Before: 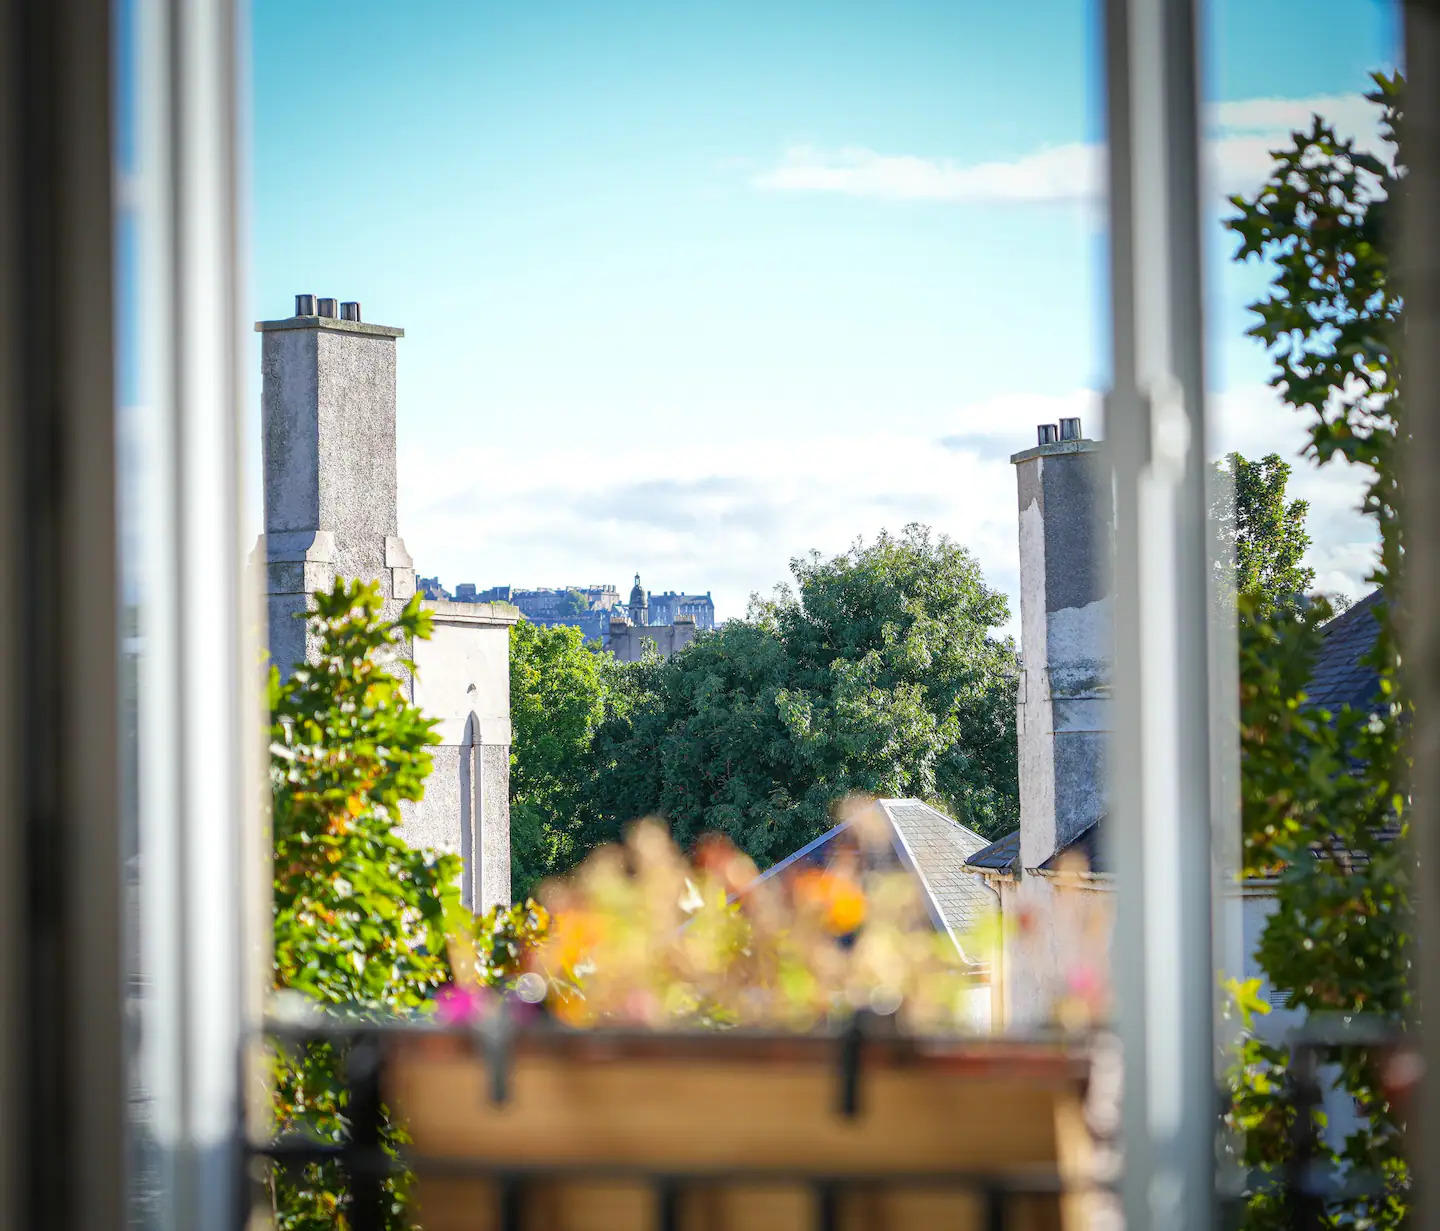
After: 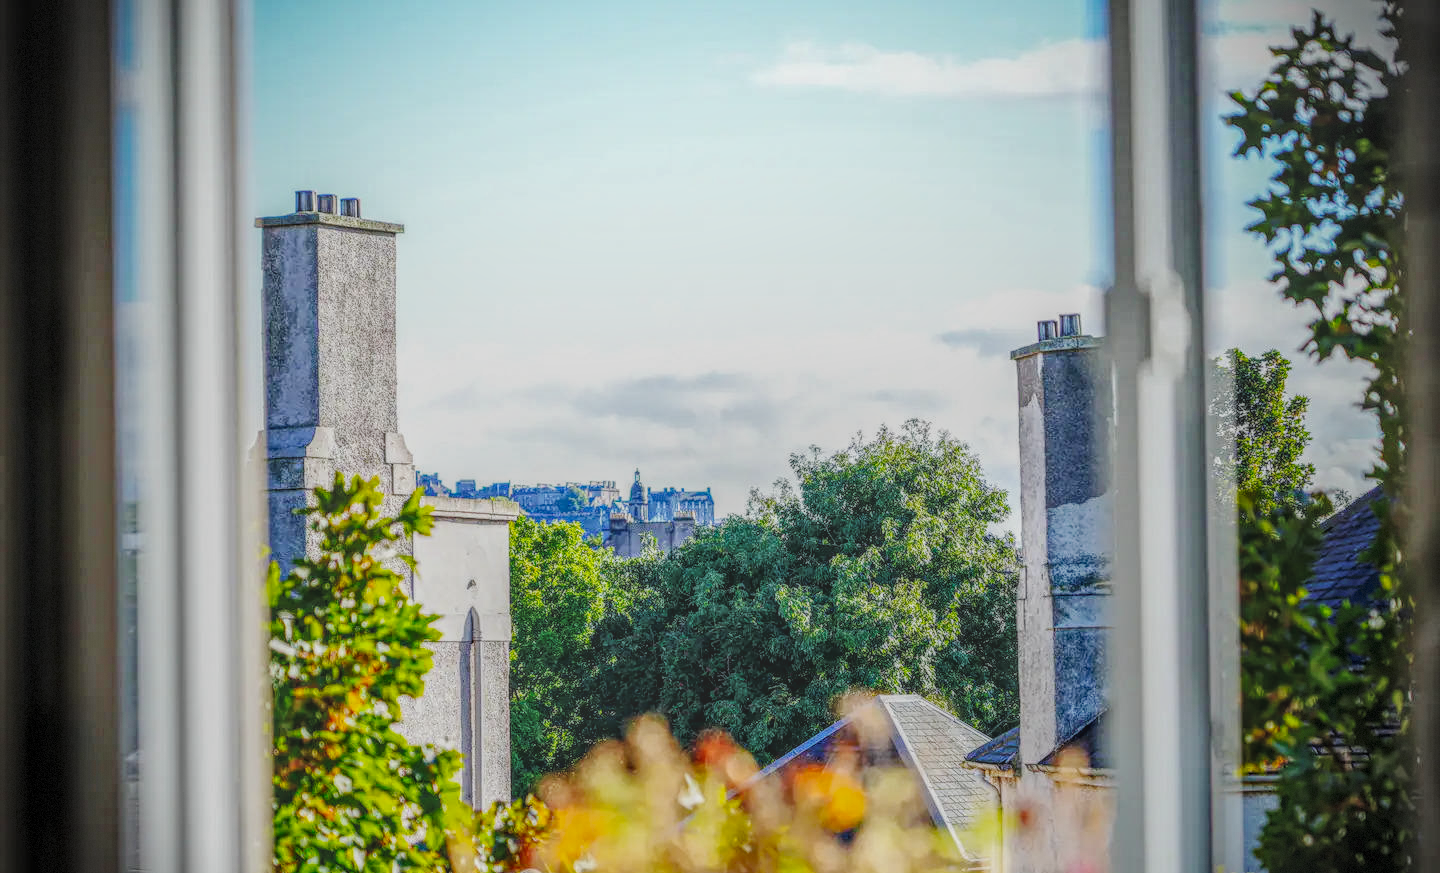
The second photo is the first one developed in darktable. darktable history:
crop and rotate: top 8.474%, bottom 20.601%
local contrast: highlights 20%, shadows 30%, detail 200%, midtone range 0.2
base curve: curves: ch0 [(0, 0) (0.036, 0.025) (0.121, 0.166) (0.206, 0.329) (0.605, 0.79) (1, 1)], preserve colors none
exposure: black level correction 0.009, exposure -0.664 EV, compensate highlight preservation false
vignetting: fall-off start 87.92%, fall-off radius 24.14%, dithering 8-bit output, unbound false
